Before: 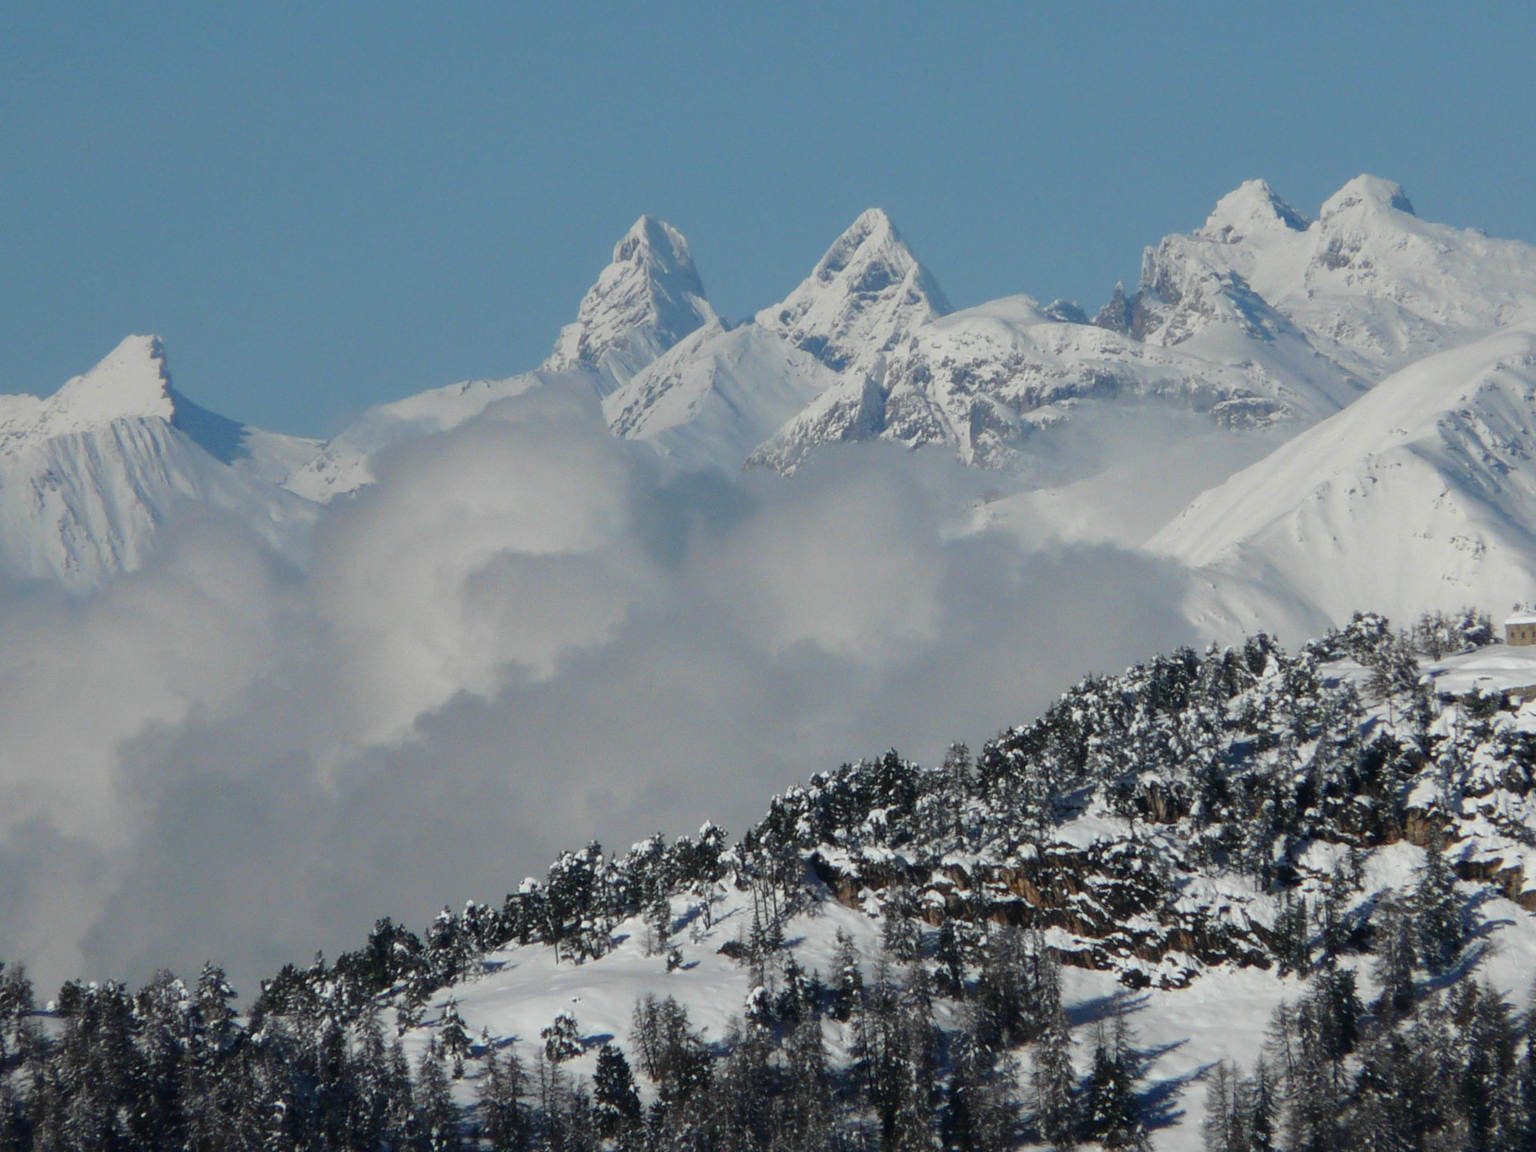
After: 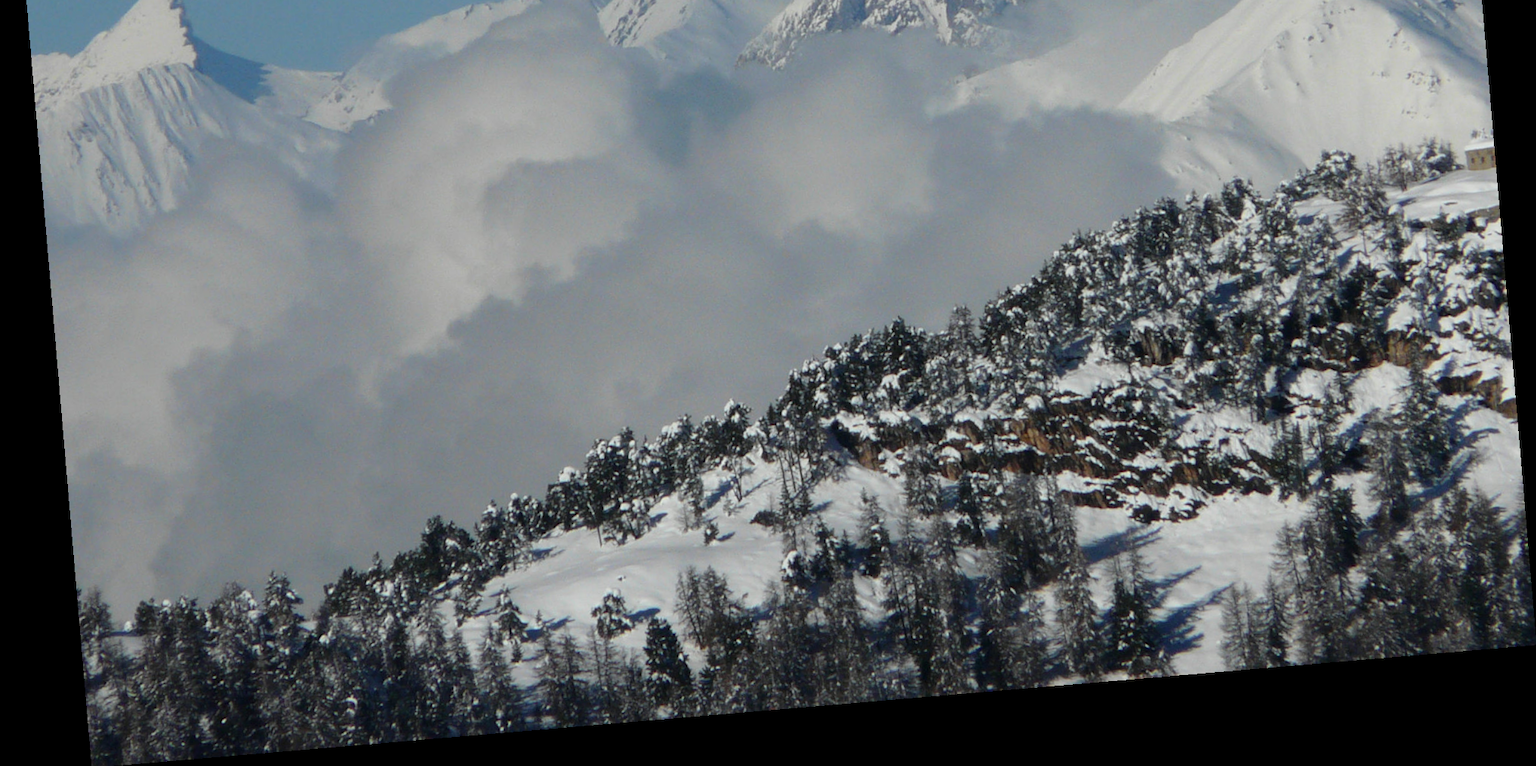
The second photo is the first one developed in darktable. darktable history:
rotate and perspective: rotation -4.86°, automatic cropping off
crop and rotate: top 36.435%
color balance: on, module defaults
